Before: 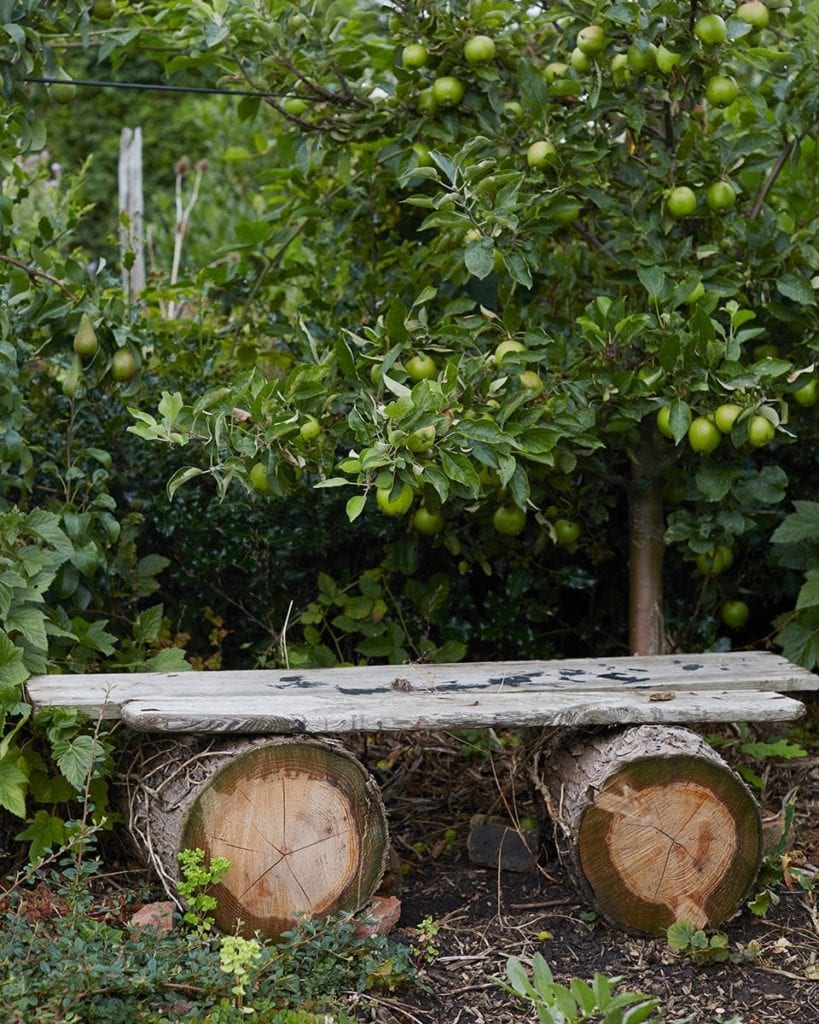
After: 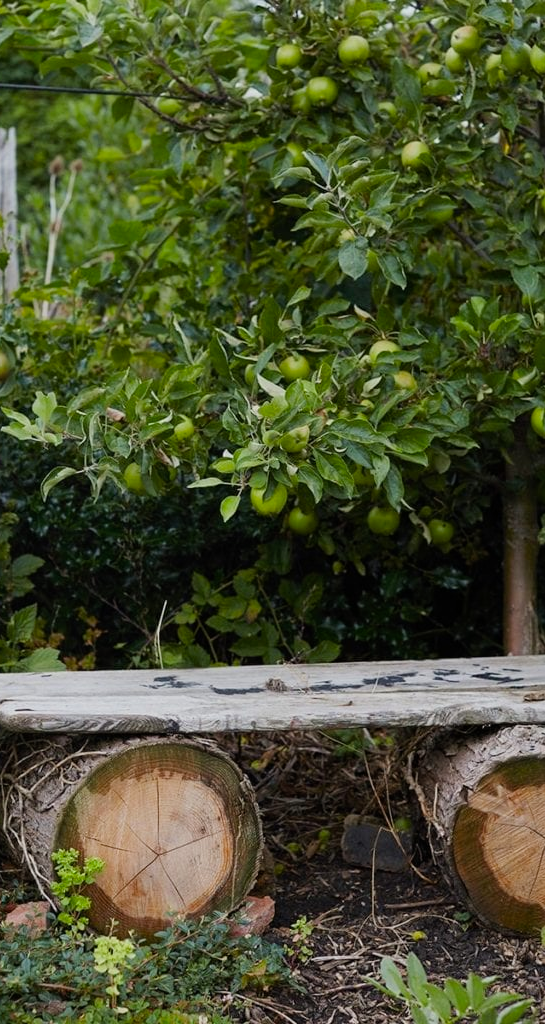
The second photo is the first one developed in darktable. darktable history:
crop: left 15.419%, right 17.914%
color balance rgb: perceptual saturation grading › global saturation 10%, global vibrance 10%
filmic rgb: black relative exposure -14.19 EV, white relative exposure 3.39 EV, hardness 7.89, preserve chrominance max RGB
